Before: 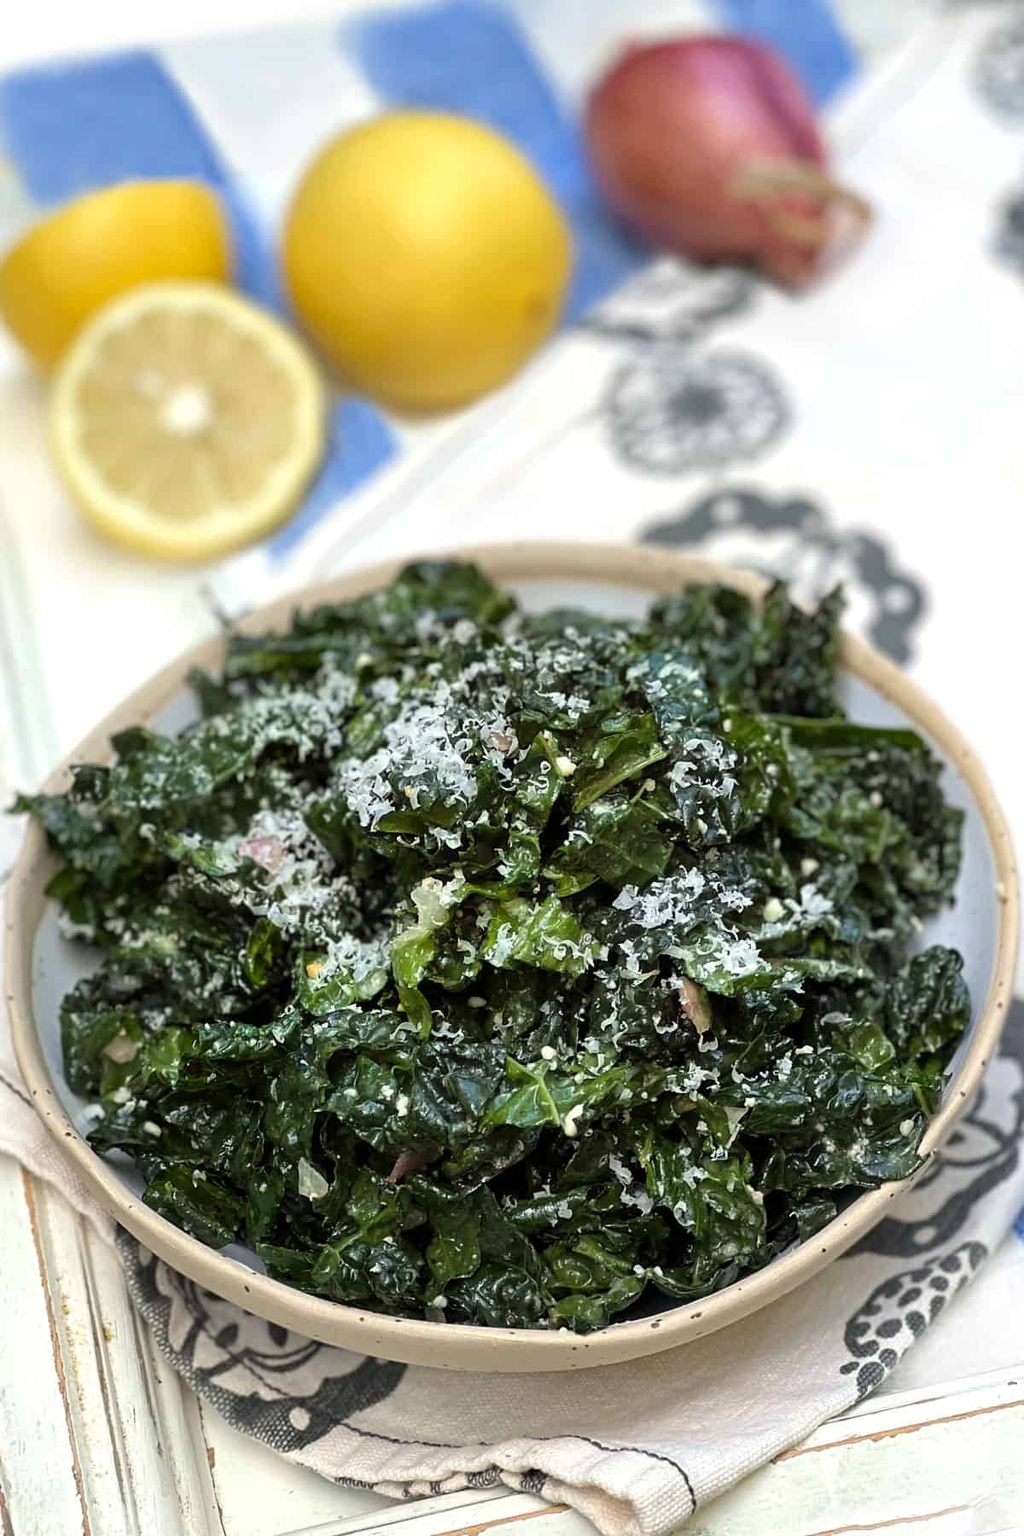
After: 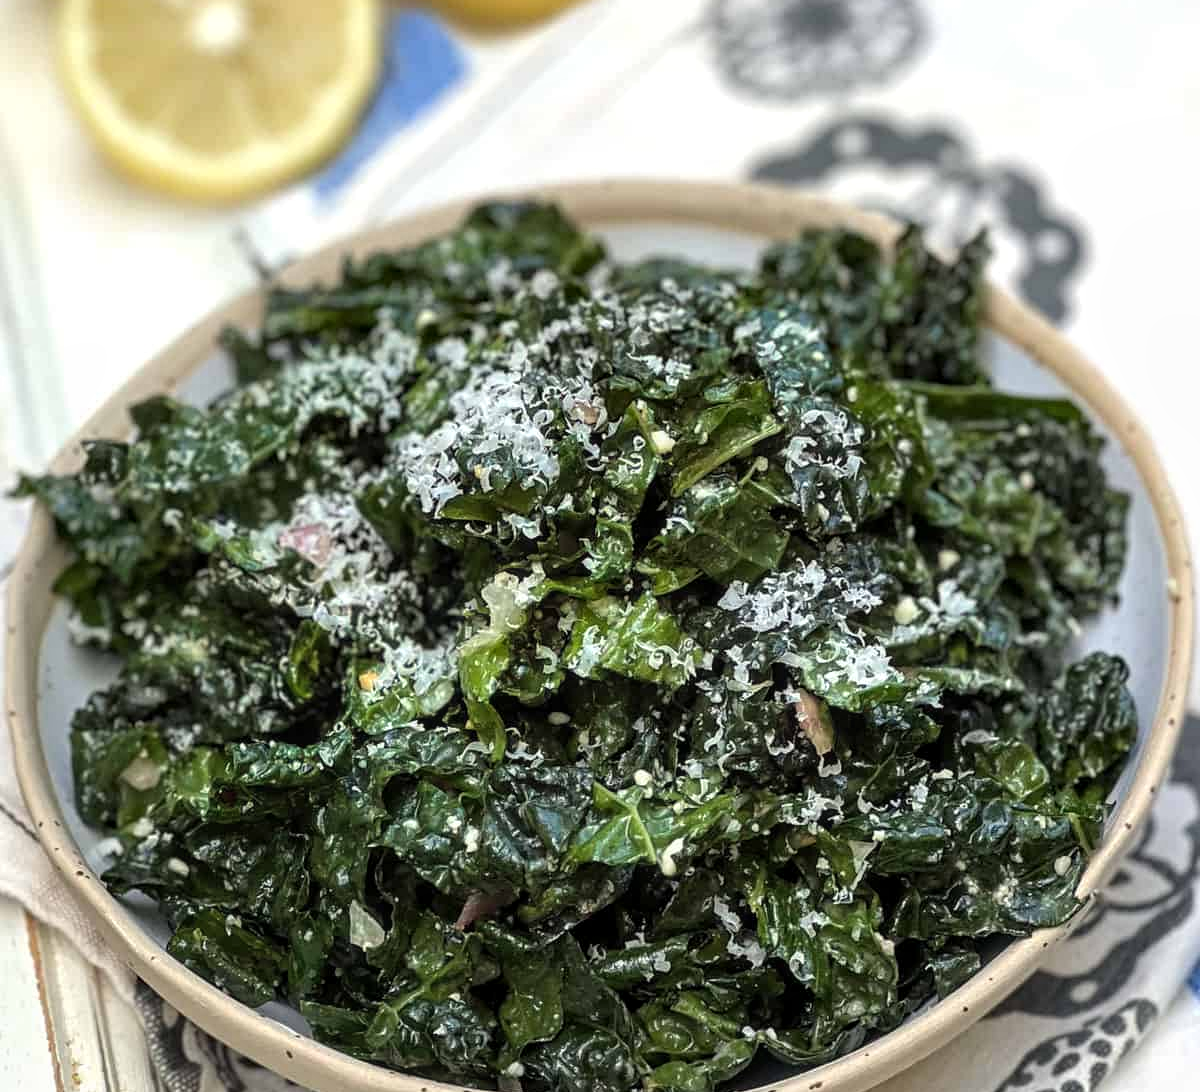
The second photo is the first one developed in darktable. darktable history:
crop and rotate: top 25.357%, bottom 13.942%
local contrast: on, module defaults
